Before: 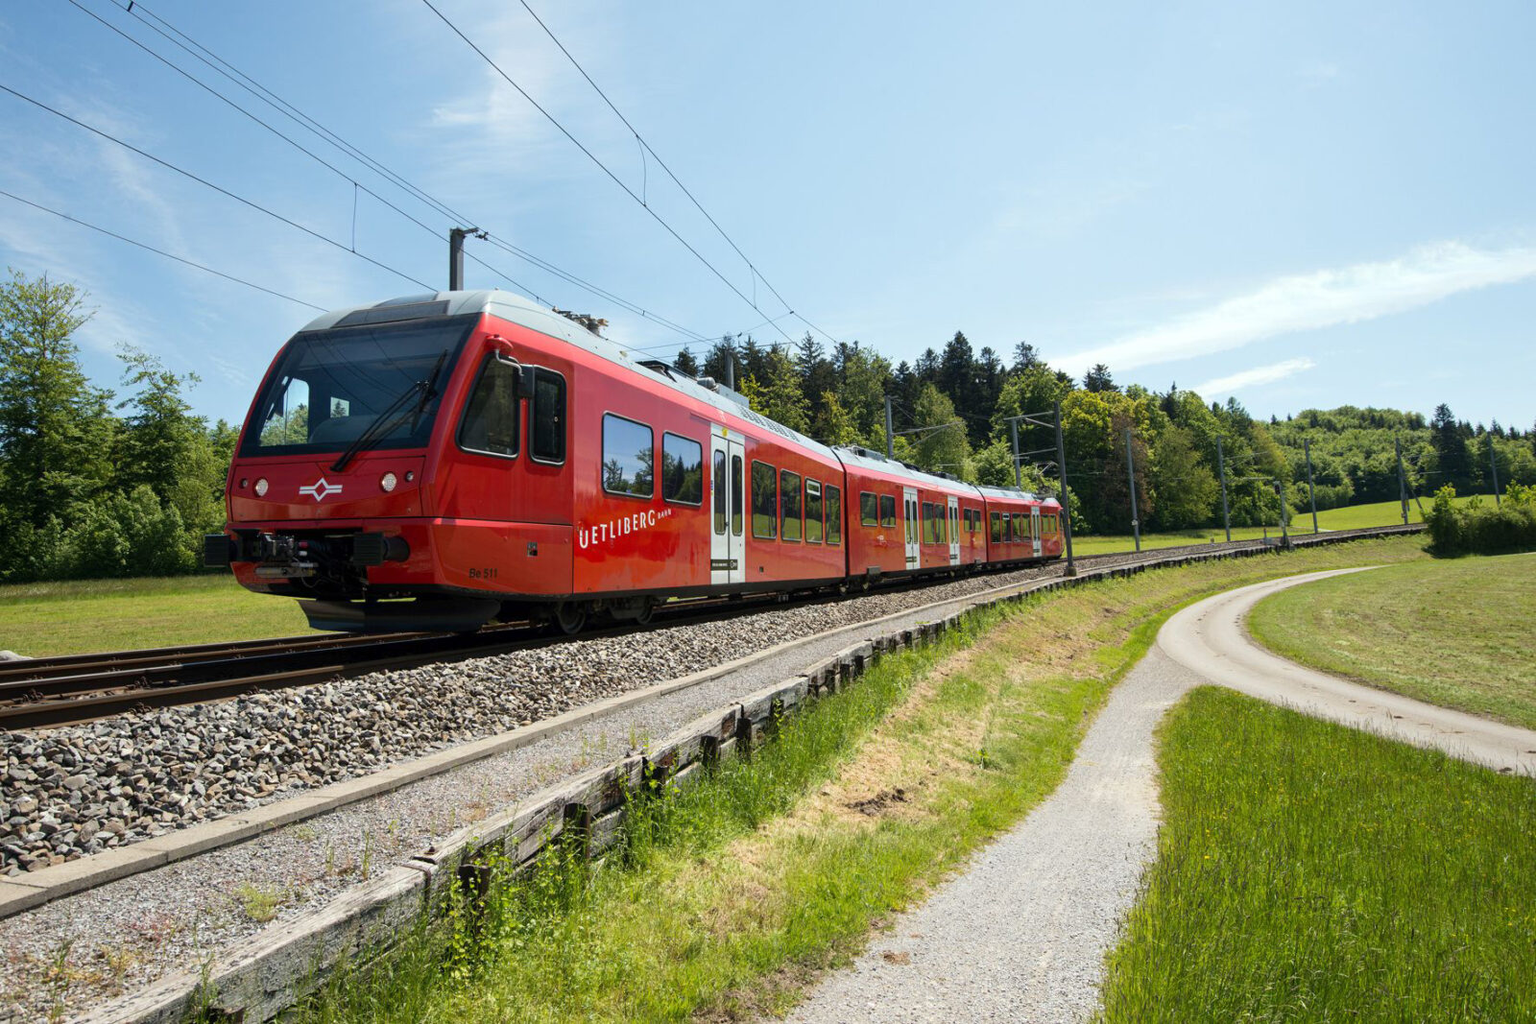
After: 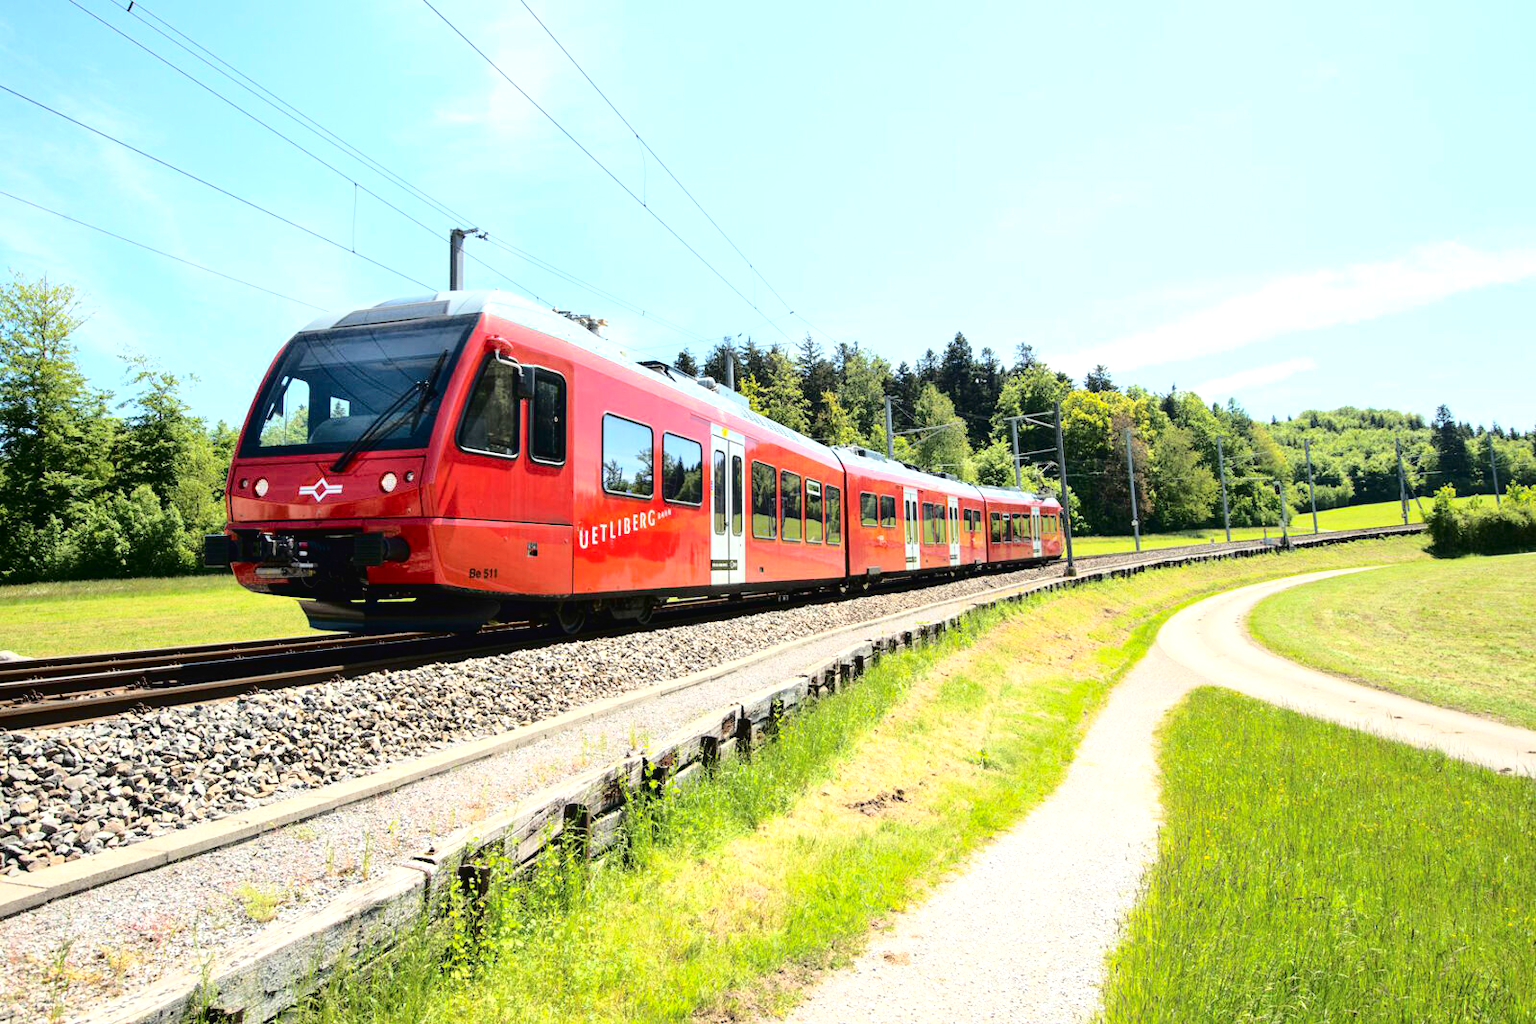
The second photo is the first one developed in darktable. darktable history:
exposure: black level correction 0, exposure 0.7 EV, compensate highlight preservation false
contrast brightness saturation: contrast 0.2, brightness 0.168, saturation 0.229
tone curve: curves: ch0 [(0, 0) (0.003, 0.026) (0.011, 0.025) (0.025, 0.022) (0.044, 0.022) (0.069, 0.028) (0.1, 0.041) (0.136, 0.062) (0.177, 0.103) (0.224, 0.167) (0.277, 0.242) (0.335, 0.343) (0.399, 0.452) (0.468, 0.539) (0.543, 0.614) (0.623, 0.683) (0.709, 0.749) (0.801, 0.827) (0.898, 0.918) (1, 1)], color space Lab, independent channels, preserve colors none
